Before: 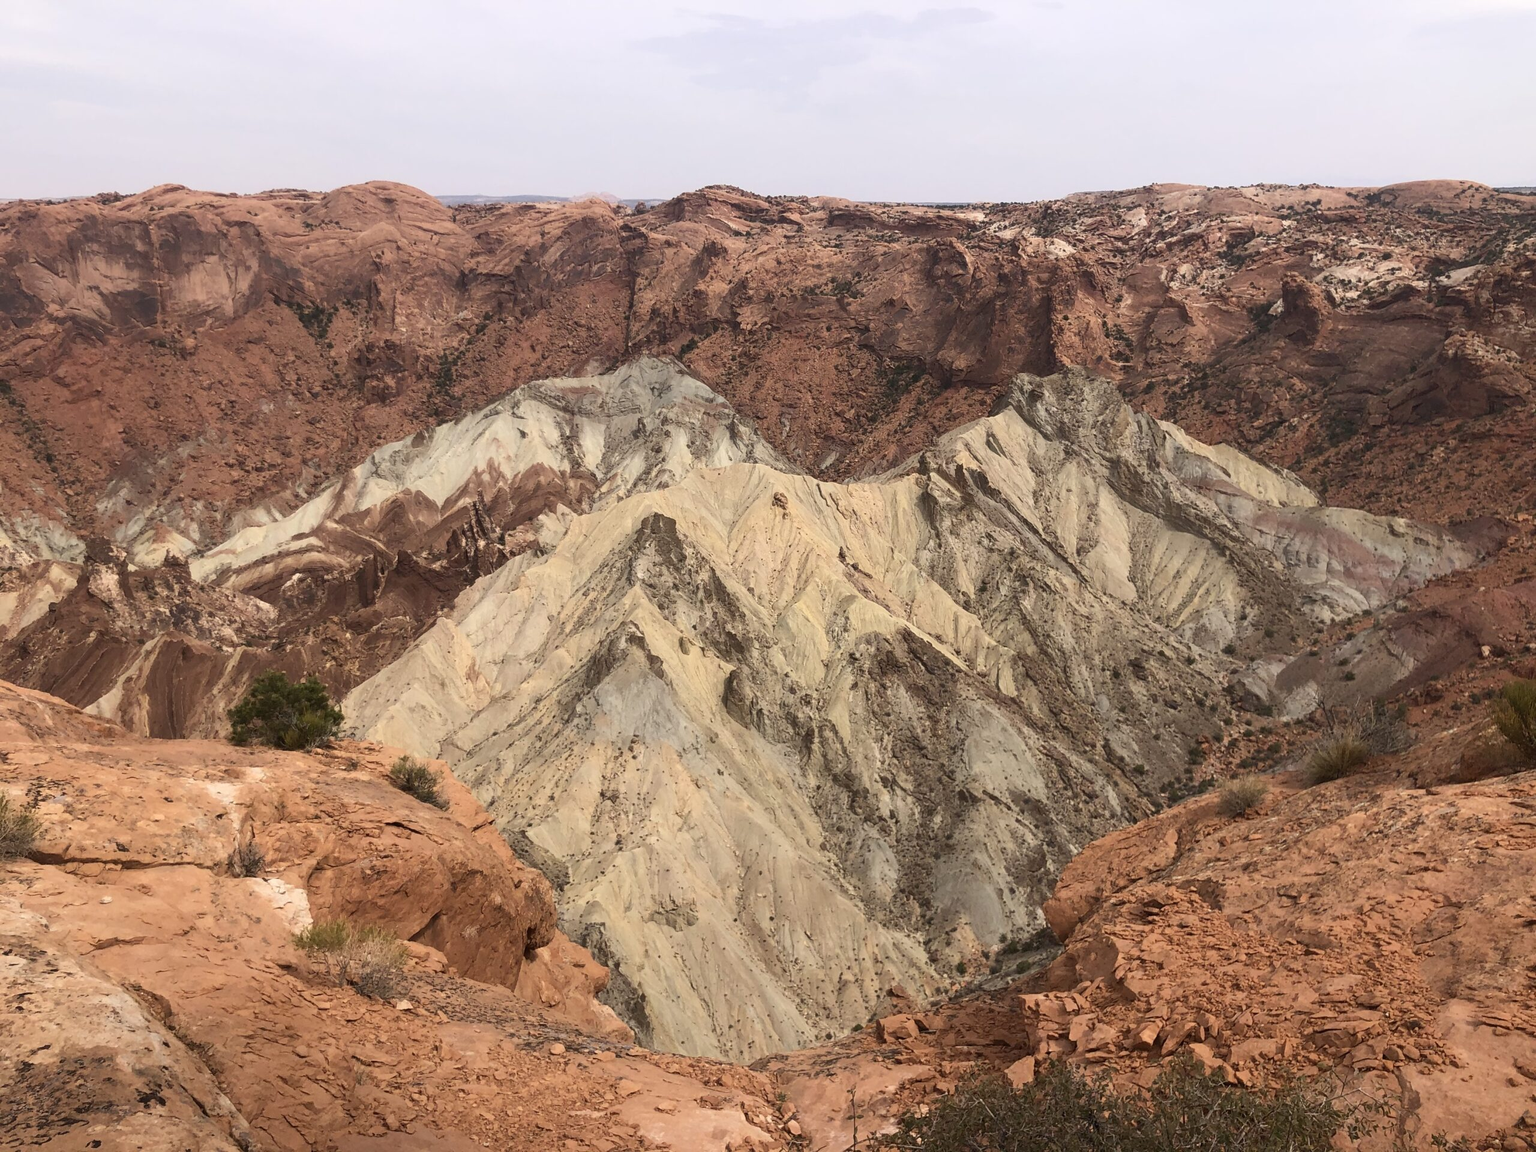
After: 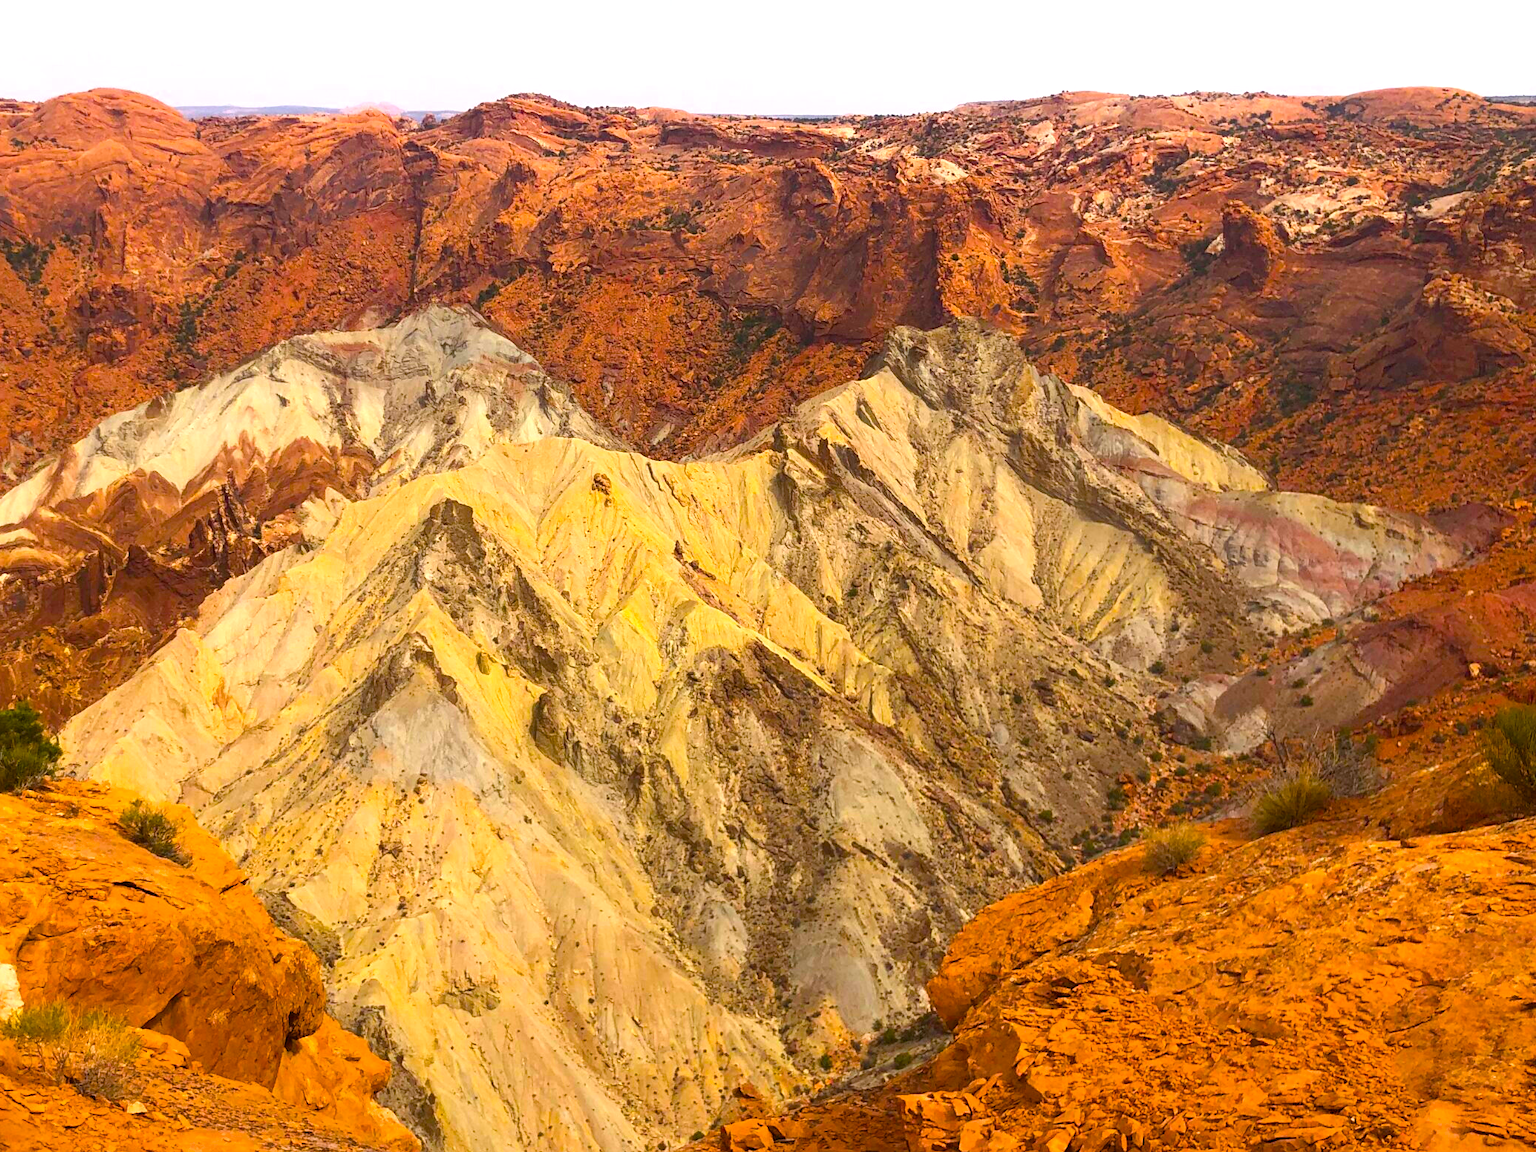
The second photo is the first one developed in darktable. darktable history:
exposure: black level correction 0, exposure 0.5 EV, compensate highlight preservation false
color balance rgb: perceptual saturation grading › global saturation 100%
crop: left 19.159%, top 9.58%, bottom 9.58%
